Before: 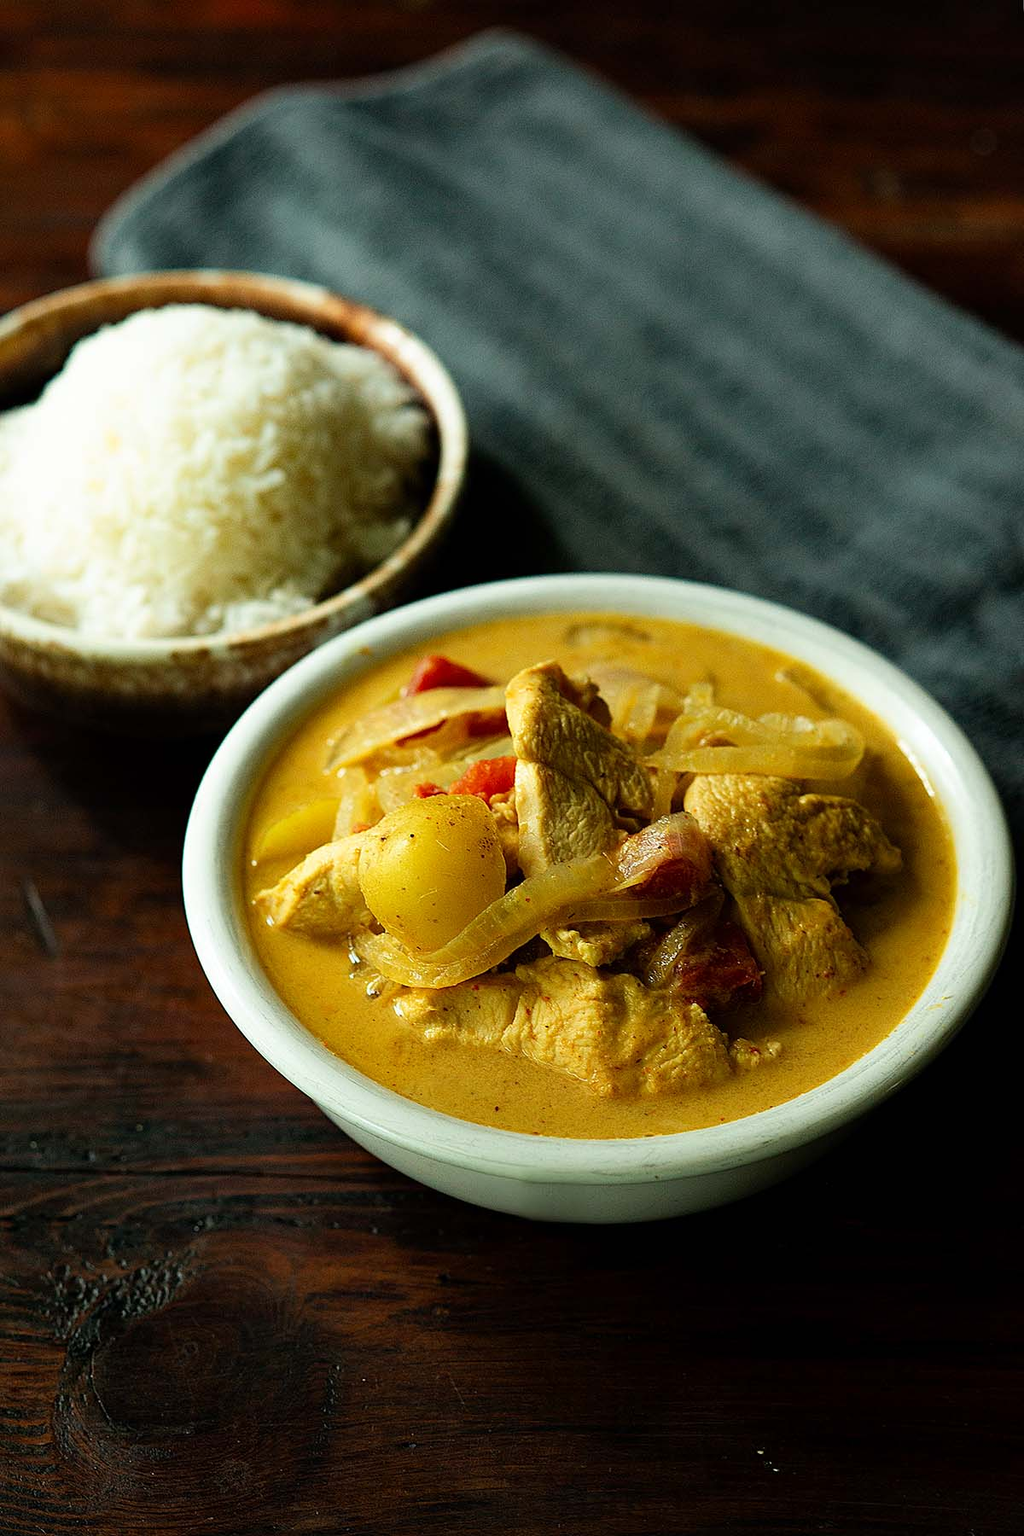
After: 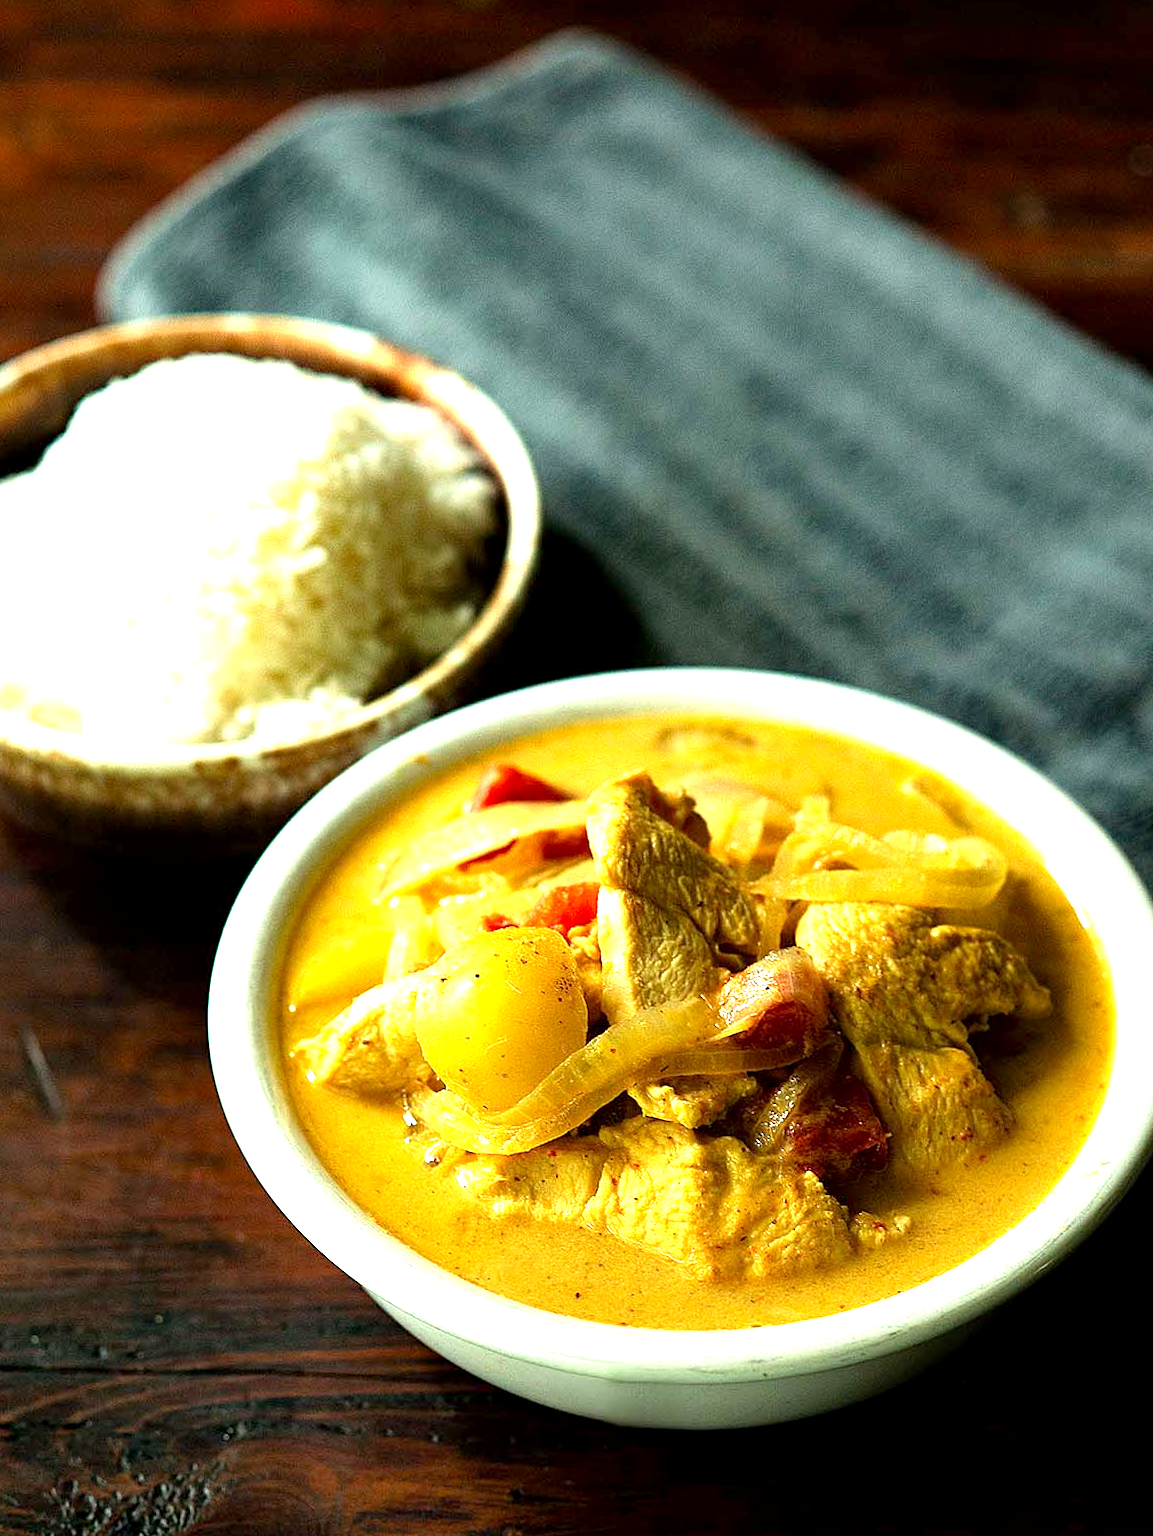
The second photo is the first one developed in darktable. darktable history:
crop and rotate: angle 0.2°, left 0.275%, right 3.127%, bottom 14.18%
exposure: black level correction 0.001, exposure 1.3 EV, compensate highlight preservation false
